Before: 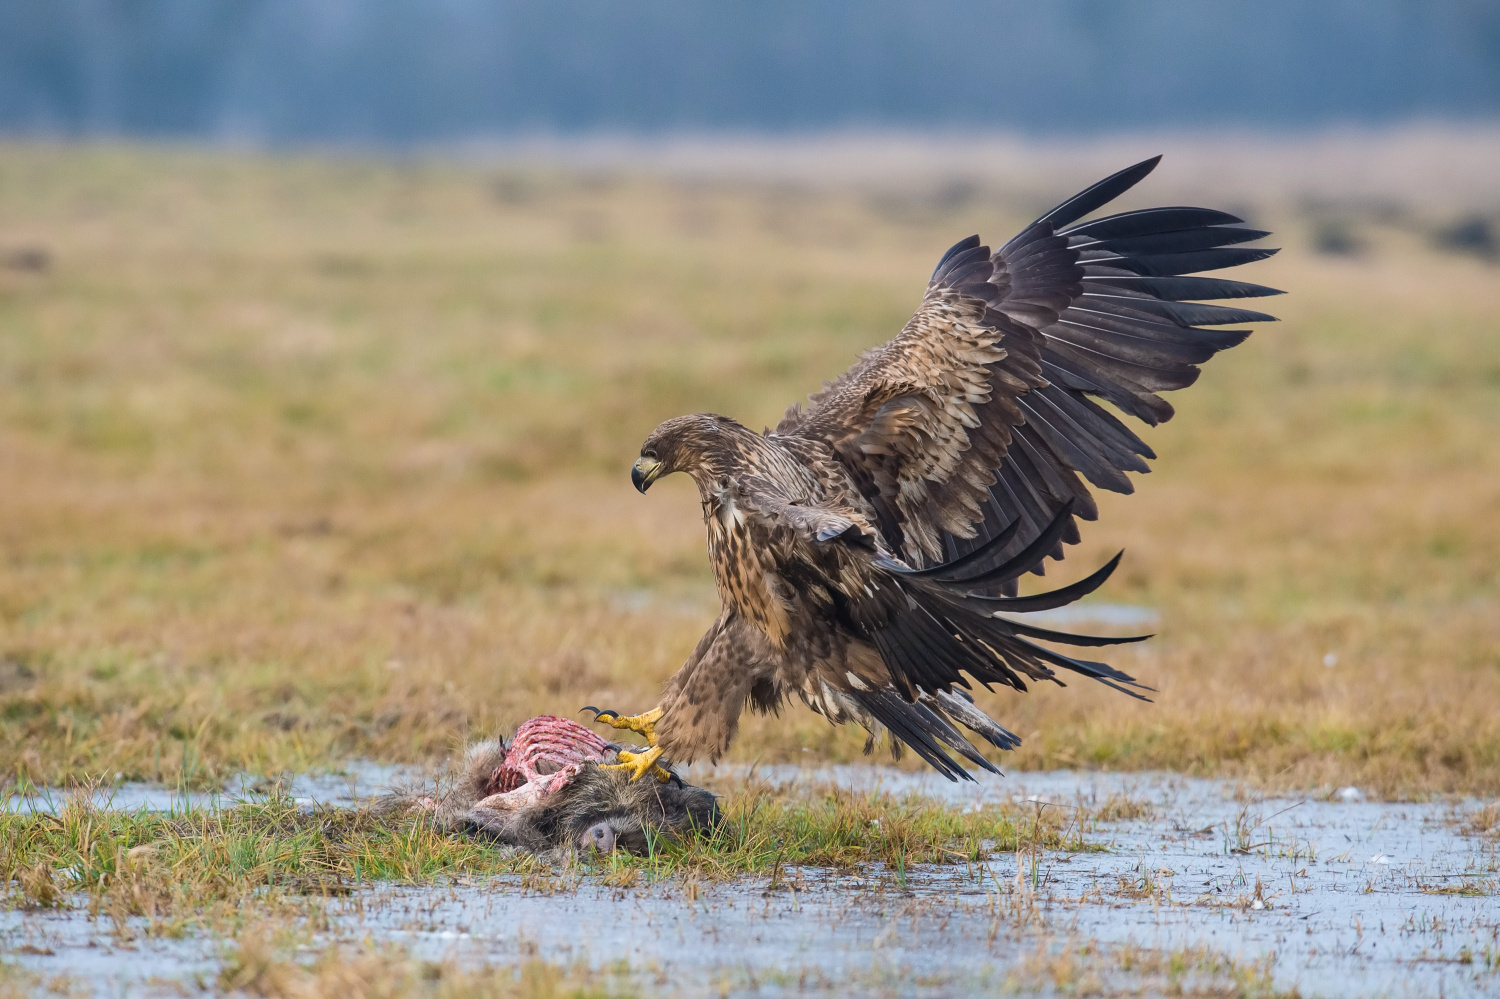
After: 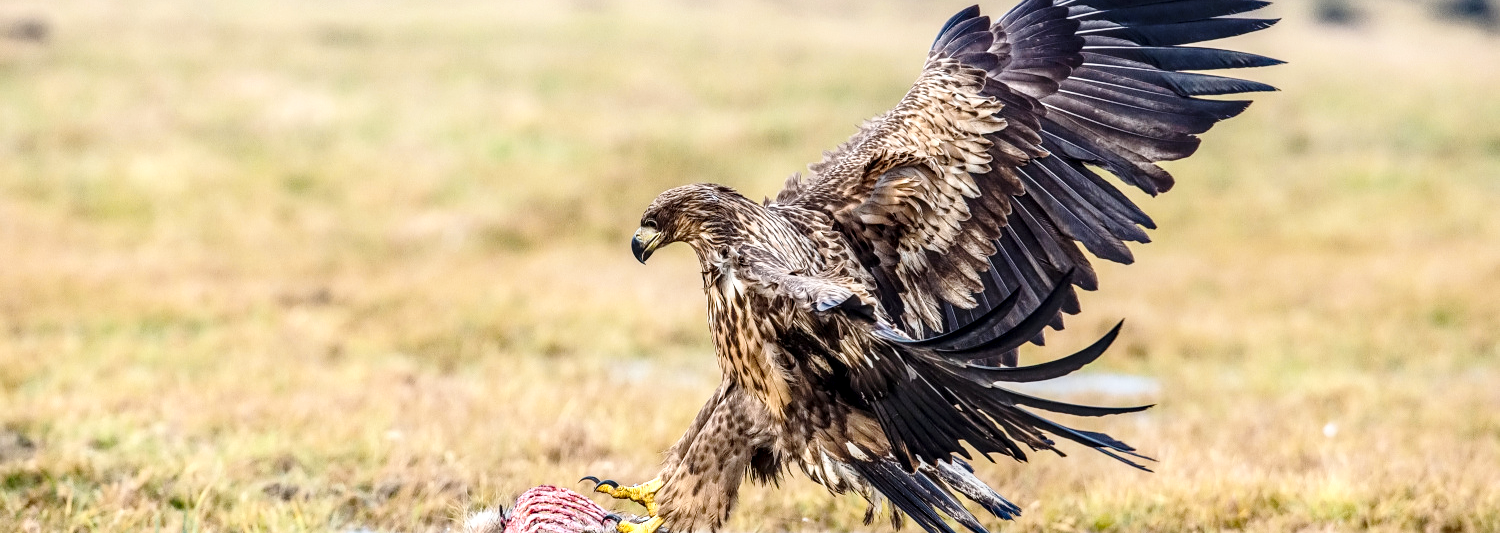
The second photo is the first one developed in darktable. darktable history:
base curve: curves: ch0 [(0, 0) (0.028, 0.03) (0.121, 0.232) (0.46, 0.748) (0.859, 0.968) (1, 1)], preserve colors none
crop and rotate: top 23.098%, bottom 23.542%
shadows and highlights: shadows -8.97, white point adjustment 1.65, highlights 9.03
exposure: compensate highlight preservation false
local contrast: highlights 25%, detail 150%
contrast brightness saturation: contrast 0.145
sharpen: amount 0.203
